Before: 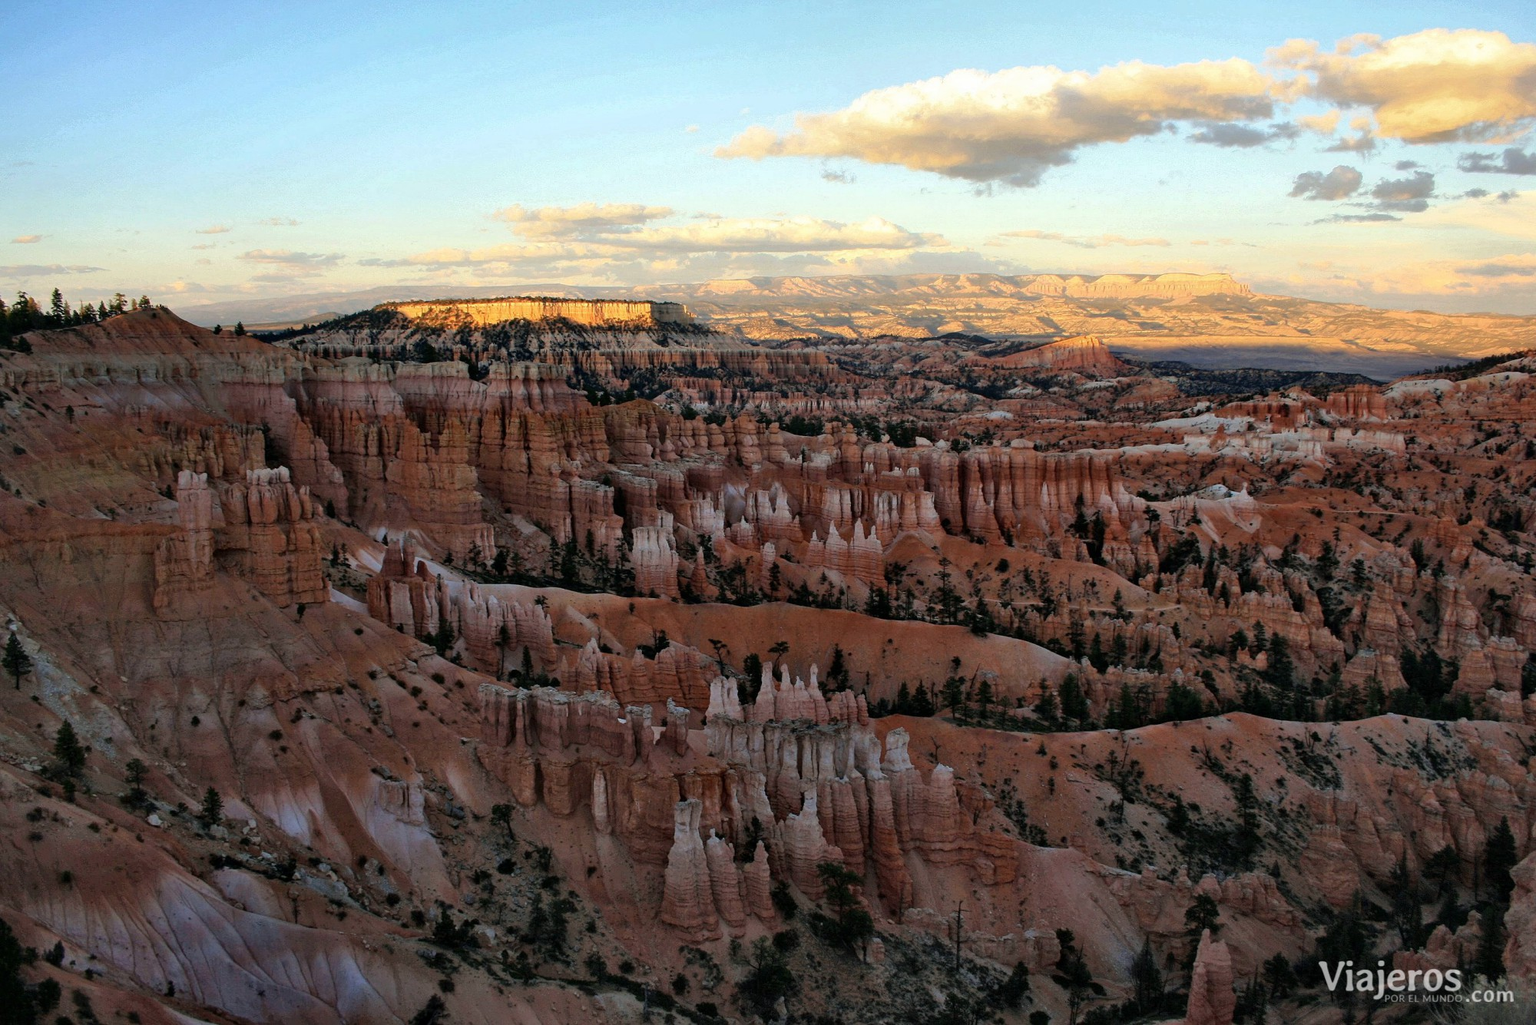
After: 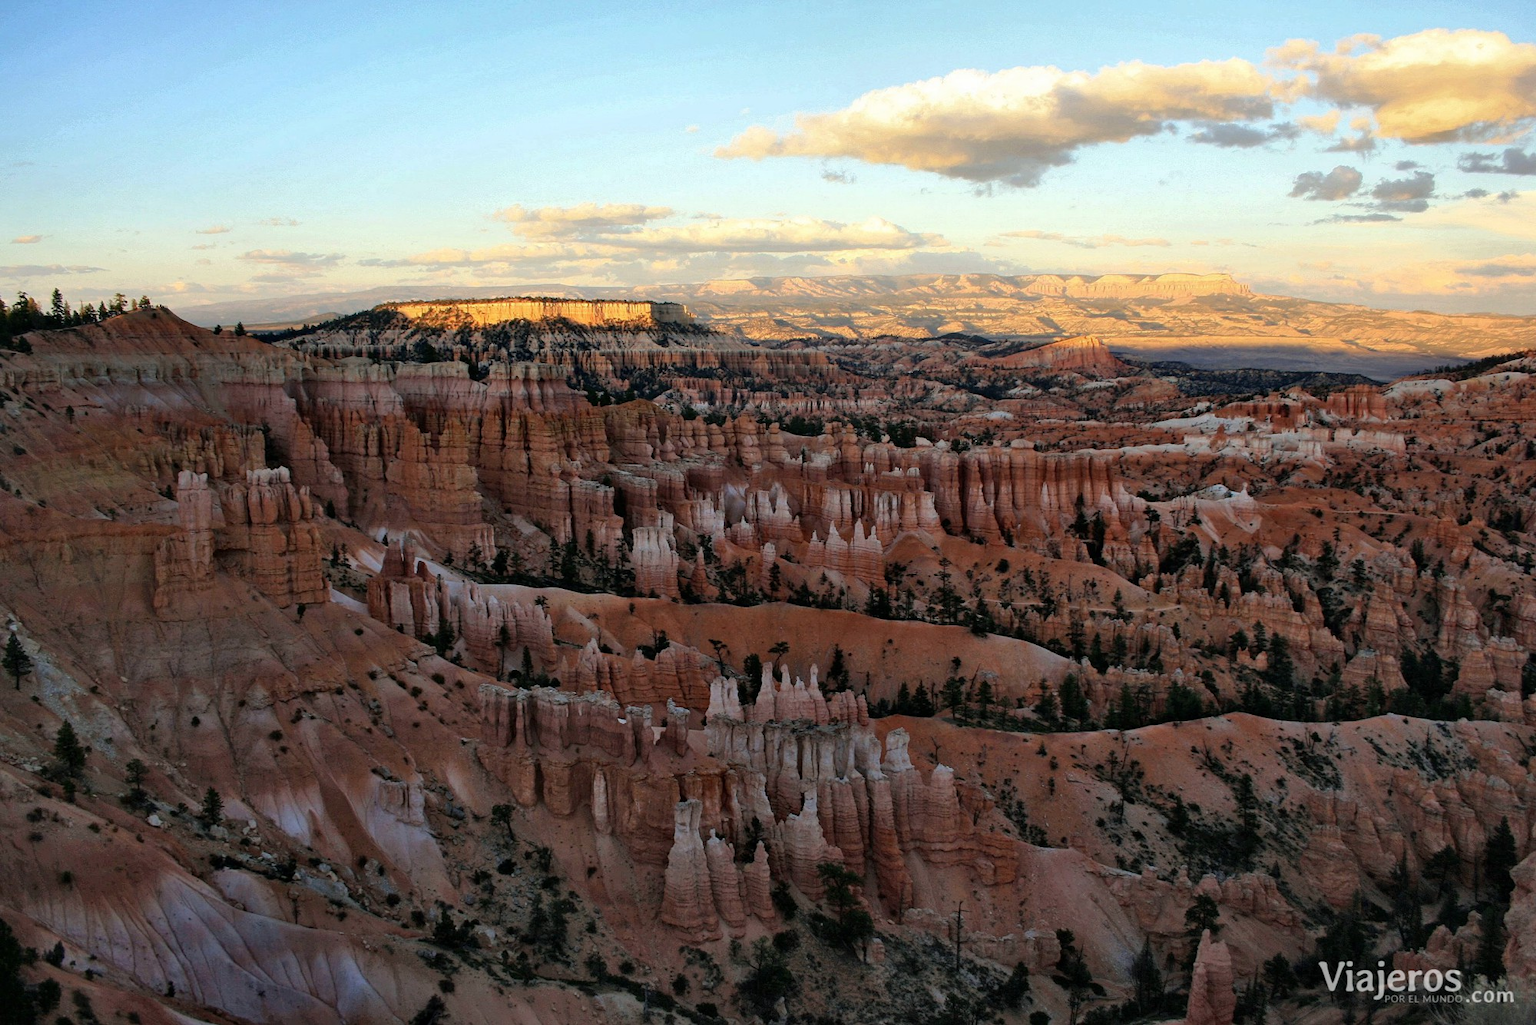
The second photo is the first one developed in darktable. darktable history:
color calibration: illuminant same as pipeline (D50), x 0.347, y 0.359, temperature 4977.09 K
